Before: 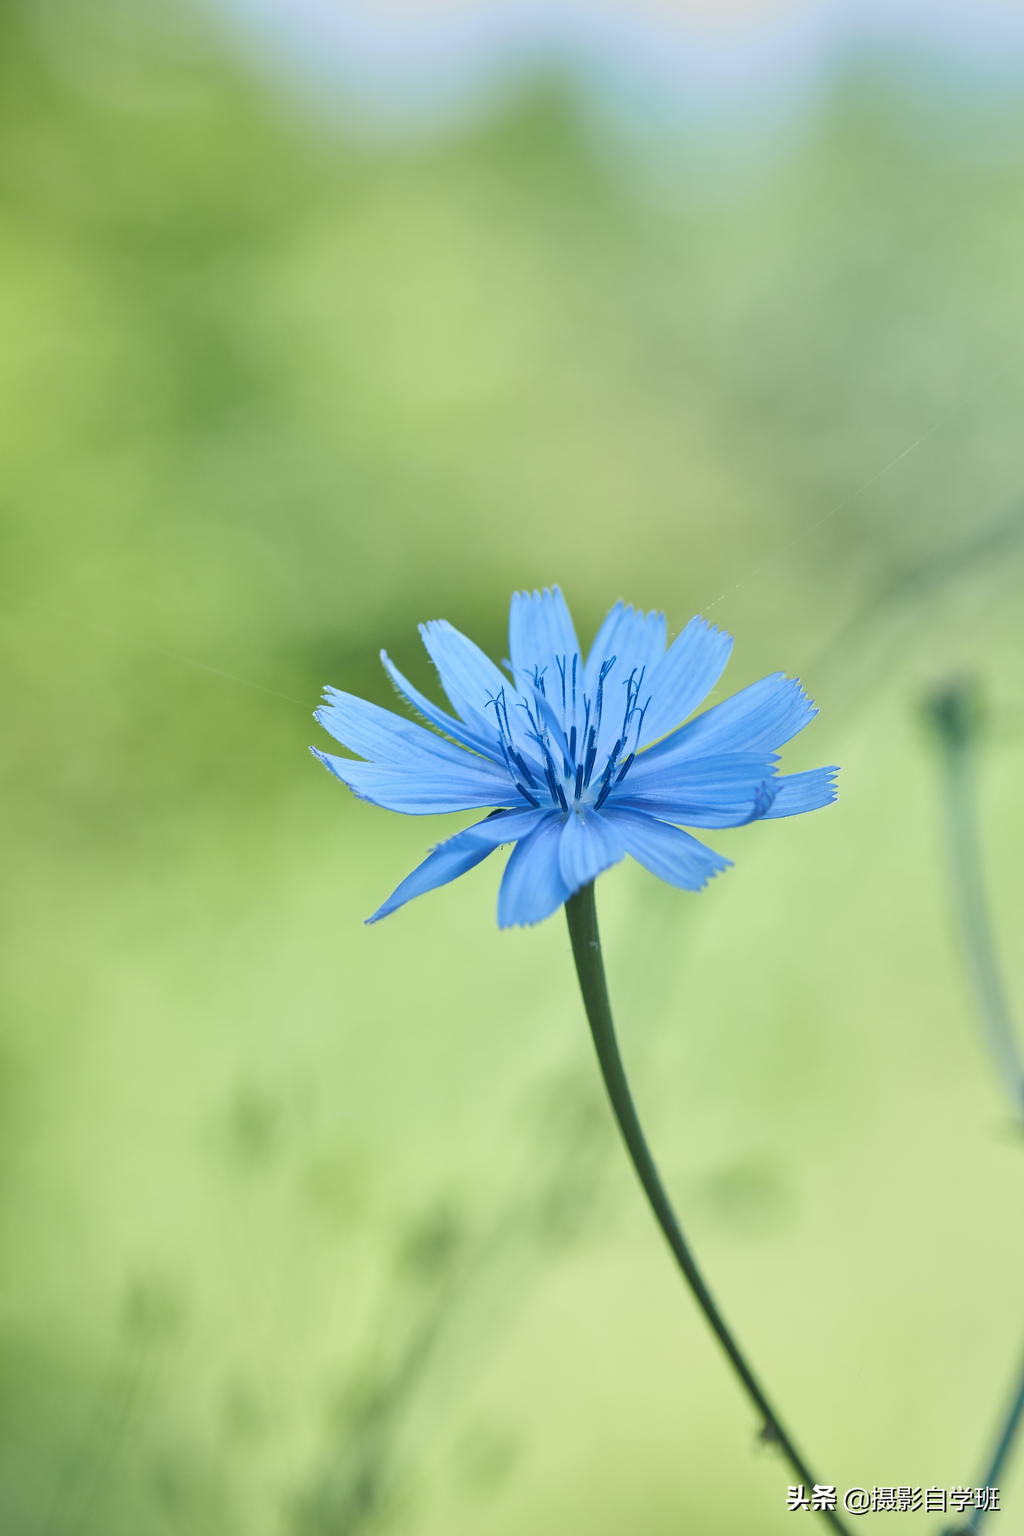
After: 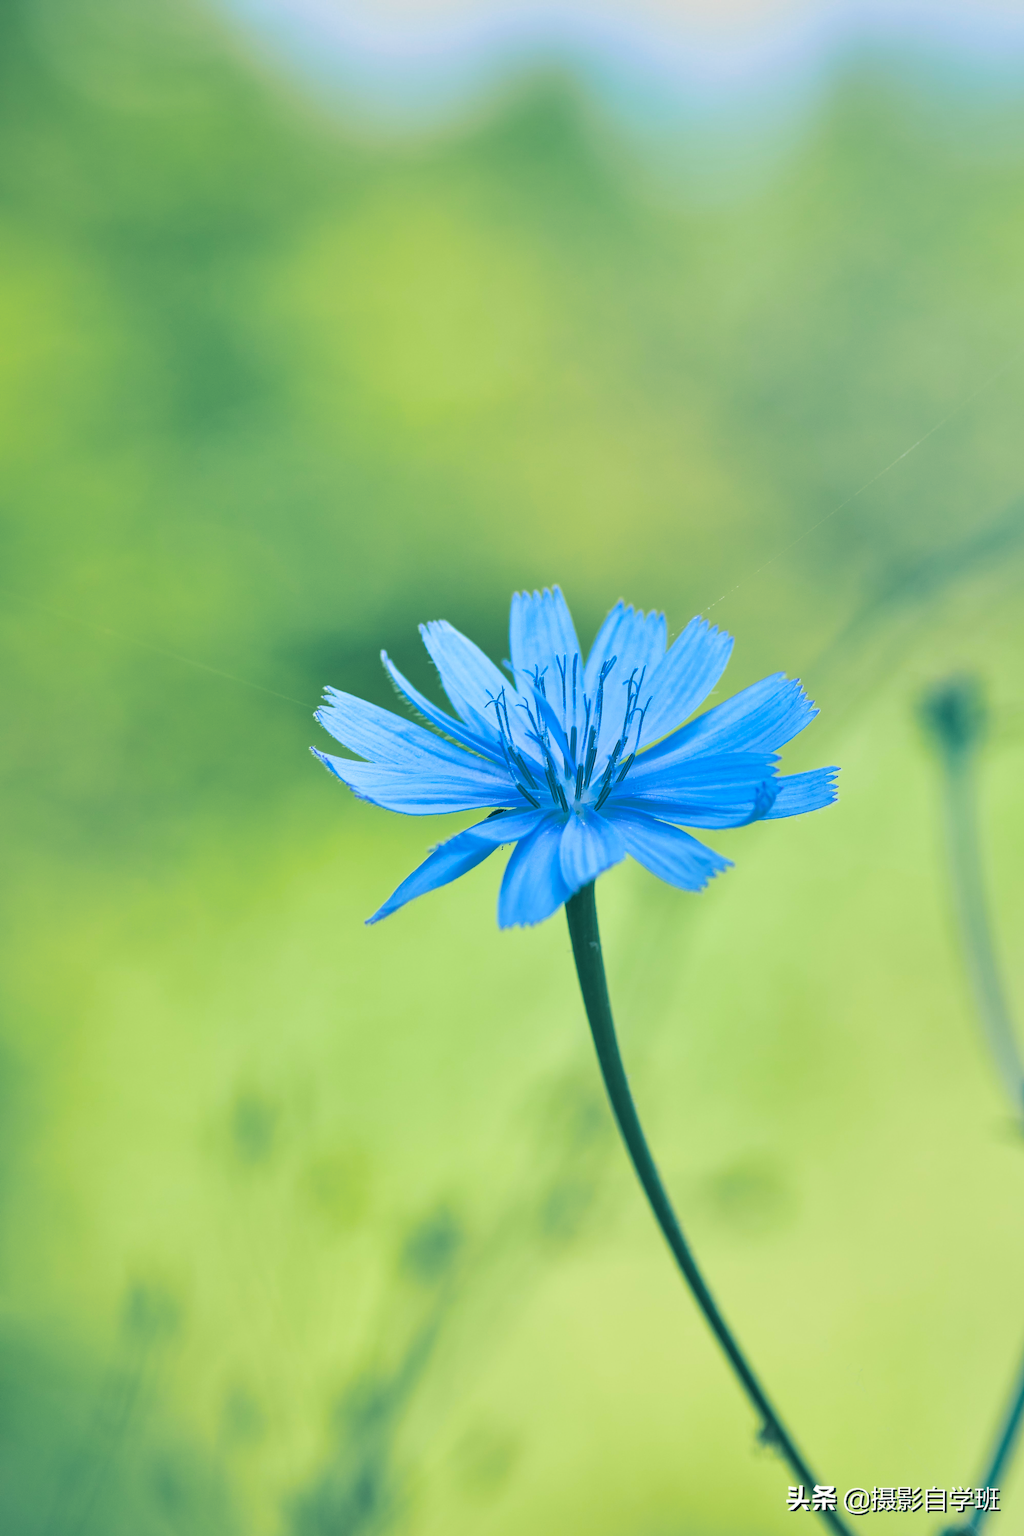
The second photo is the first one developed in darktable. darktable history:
color balance rgb: perceptual saturation grading › global saturation 30%, global vibrance 20%
split-toning: shadows › hue 186.43°, highlights › hue 49.29°, compress 30.29%
